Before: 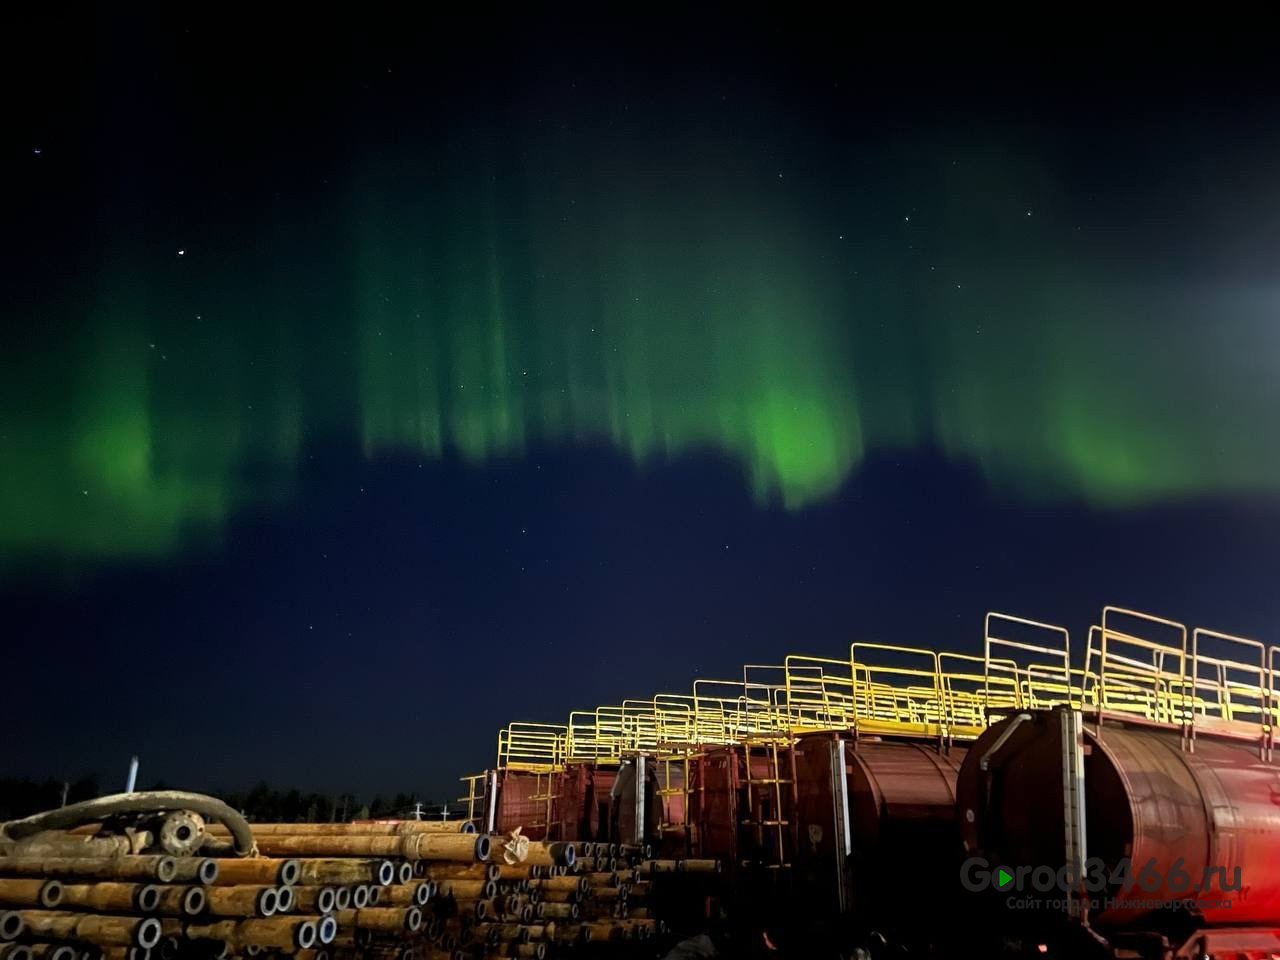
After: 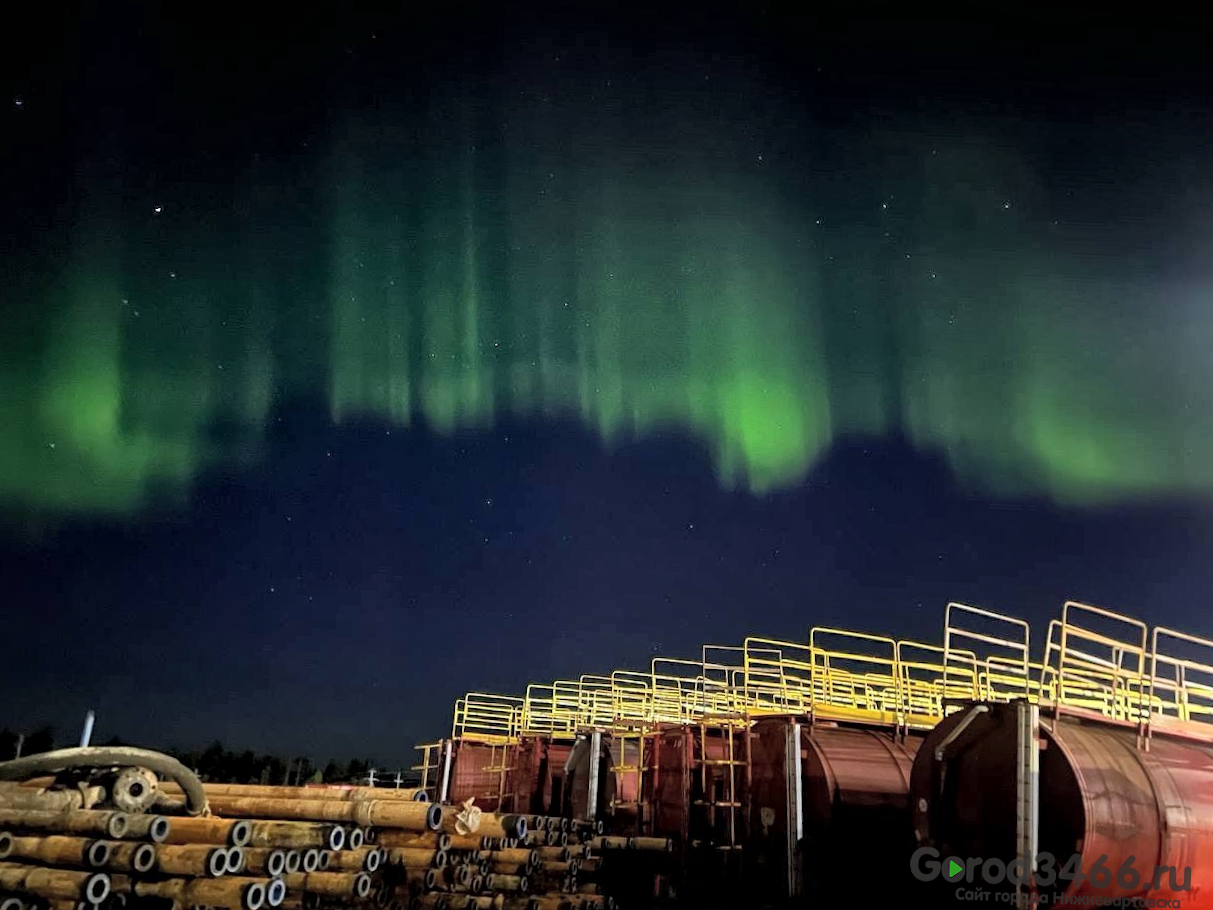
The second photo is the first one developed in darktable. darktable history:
white balance: emerald 1
crop and rotate: angle -2.38°
global tonemap: drago (1, 100), detail 1
